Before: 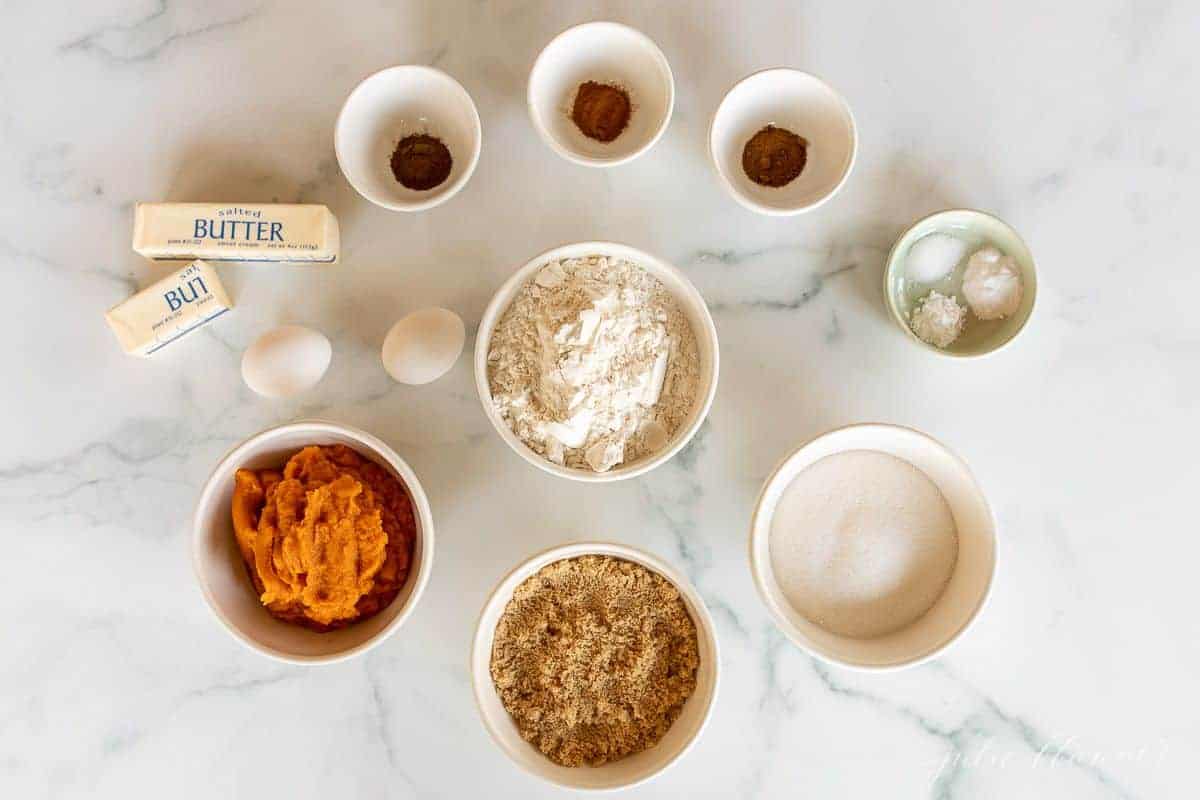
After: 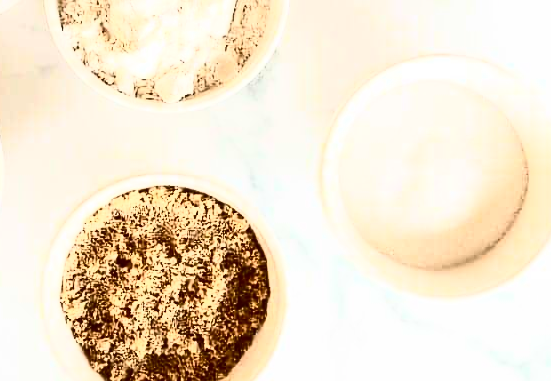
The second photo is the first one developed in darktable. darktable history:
contrast brightness saturation: contrast 0.91, brightness 0.196
crop: left 35.855%, top 46.177%, right 18.22%, bottom 6.119%
